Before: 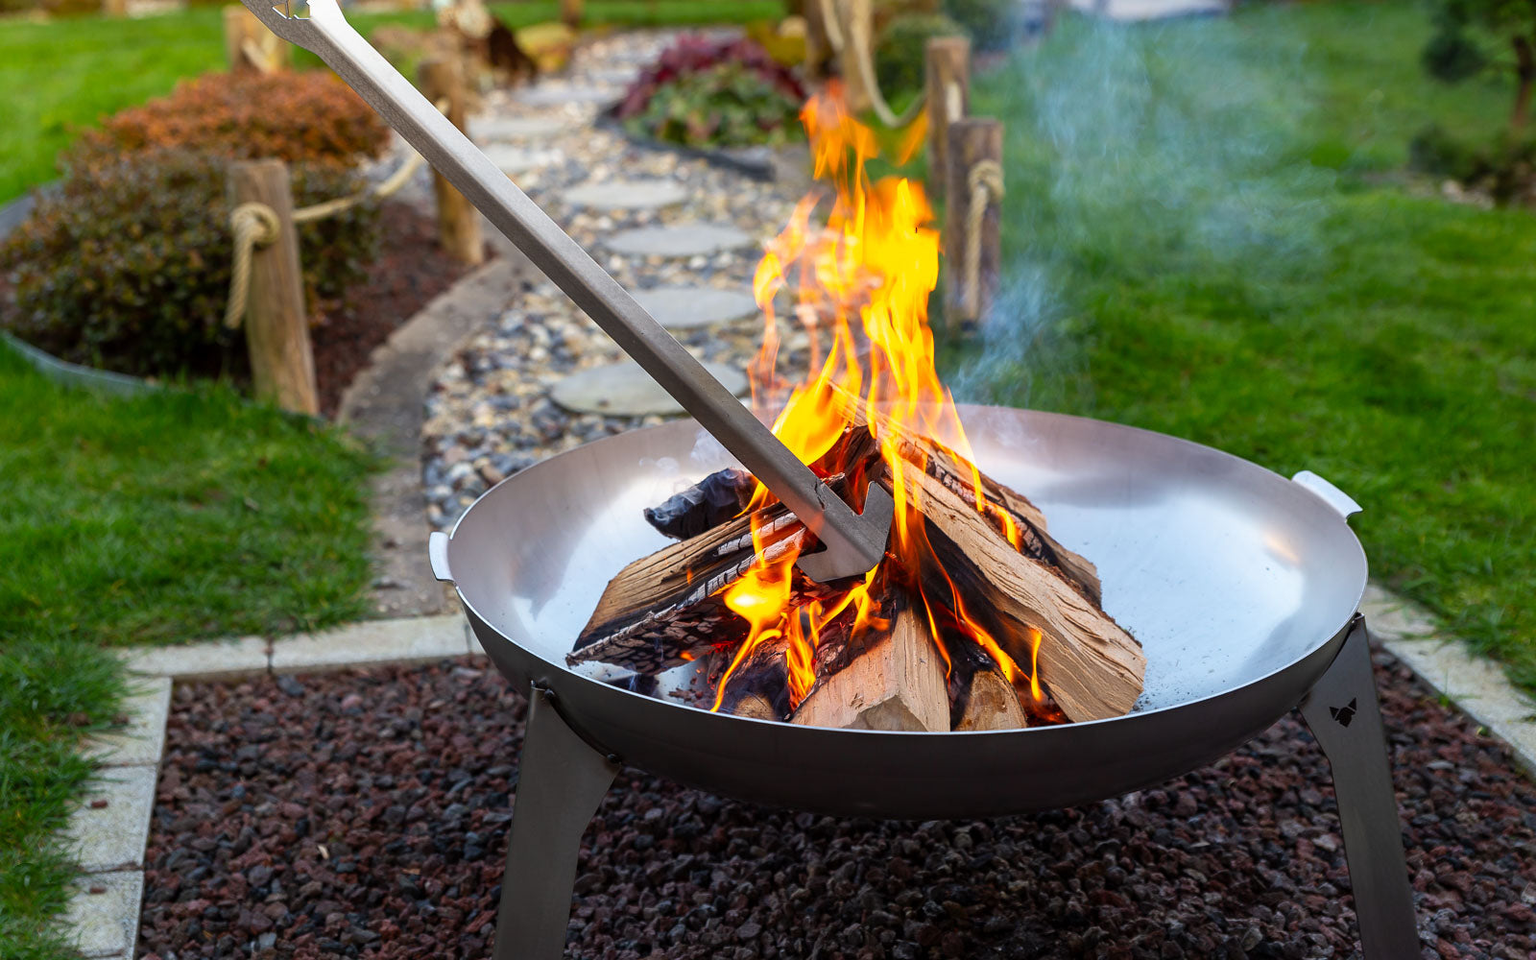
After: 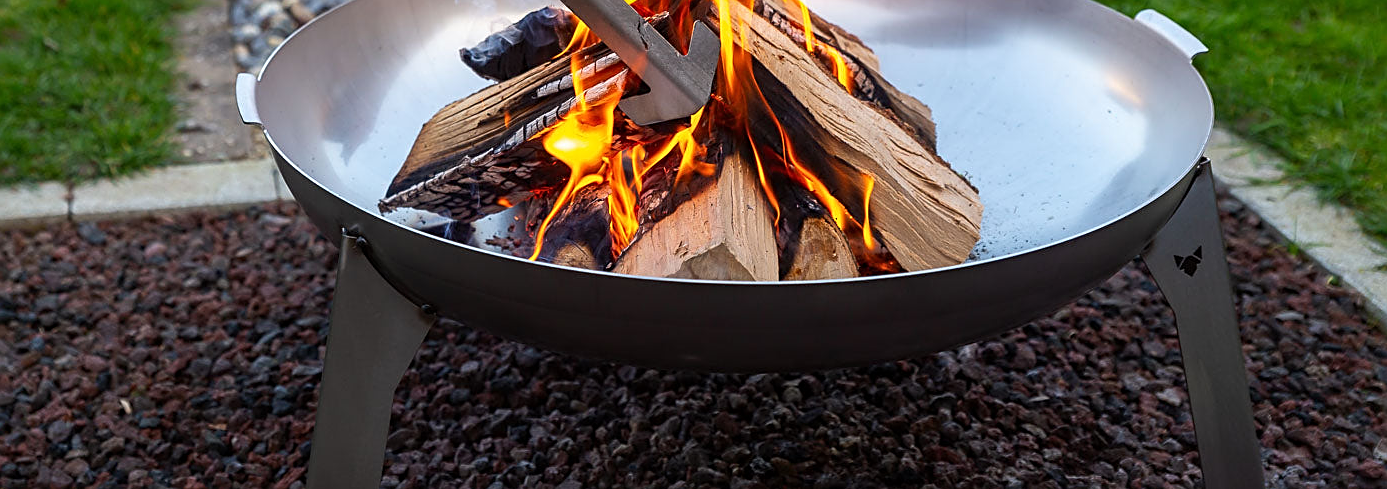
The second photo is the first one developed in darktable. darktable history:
crop and rotate: left 13.306%, top 48.129%, bottom 2.928%
sharpen: on, module defaults
white balance: emerald 1
